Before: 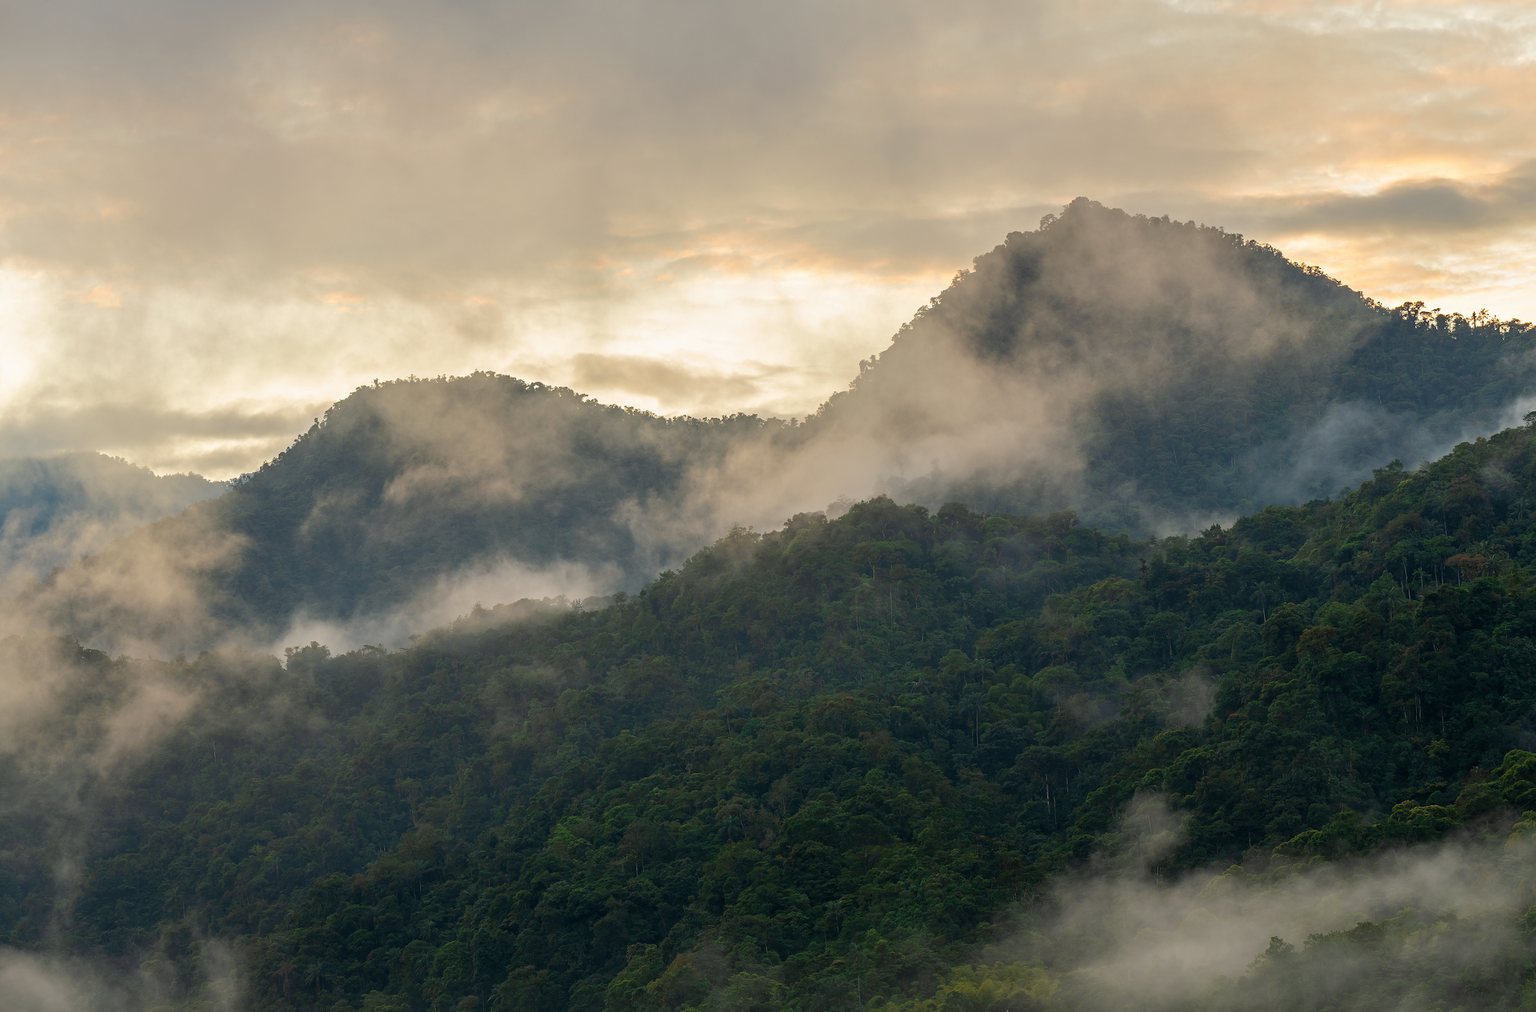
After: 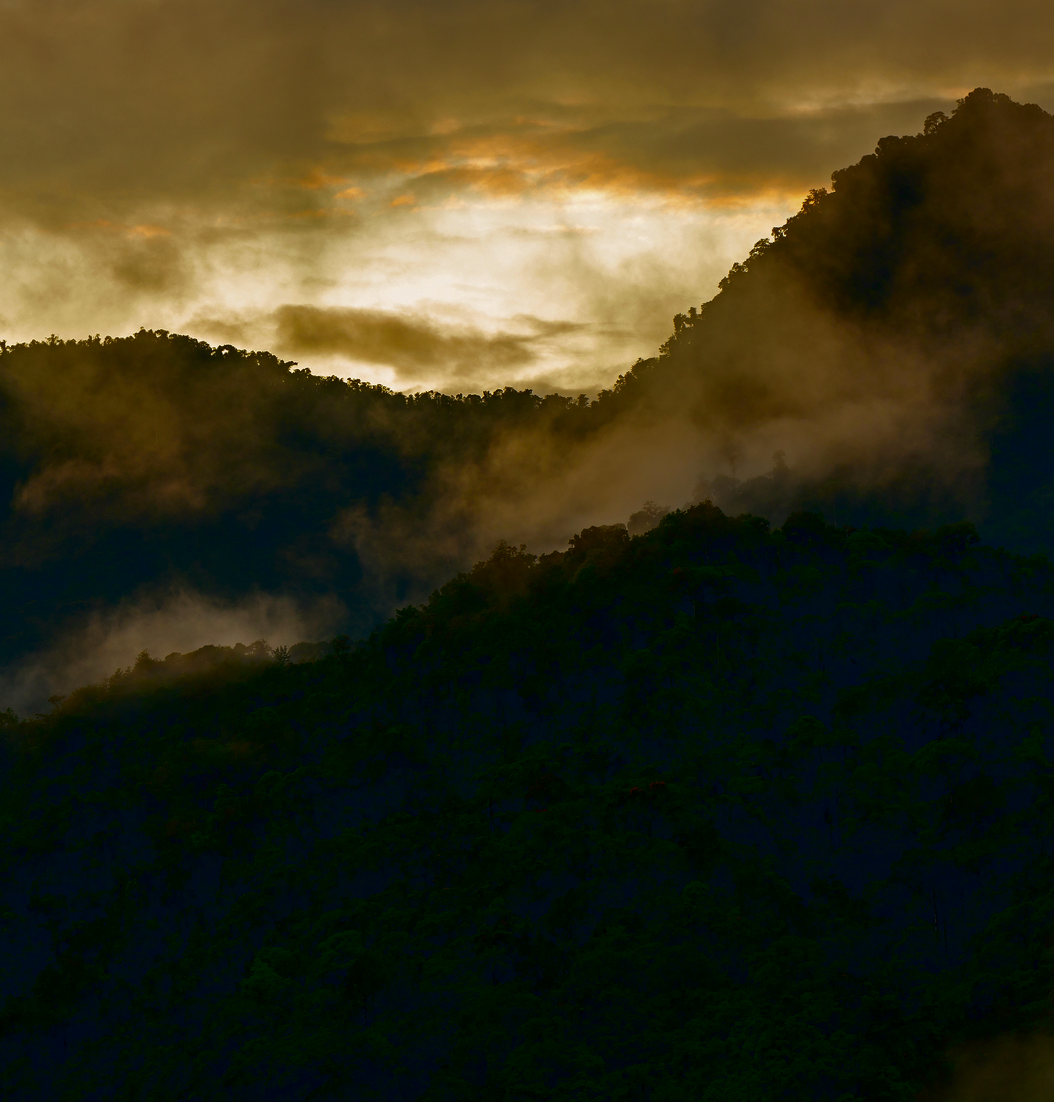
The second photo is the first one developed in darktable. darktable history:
contrast brightness saturation: brightness -1, saturation 1
crop and rotate: angle 0.02°, left 24.353%, top 13.219%, right 26.156%, bottom 8.224%
